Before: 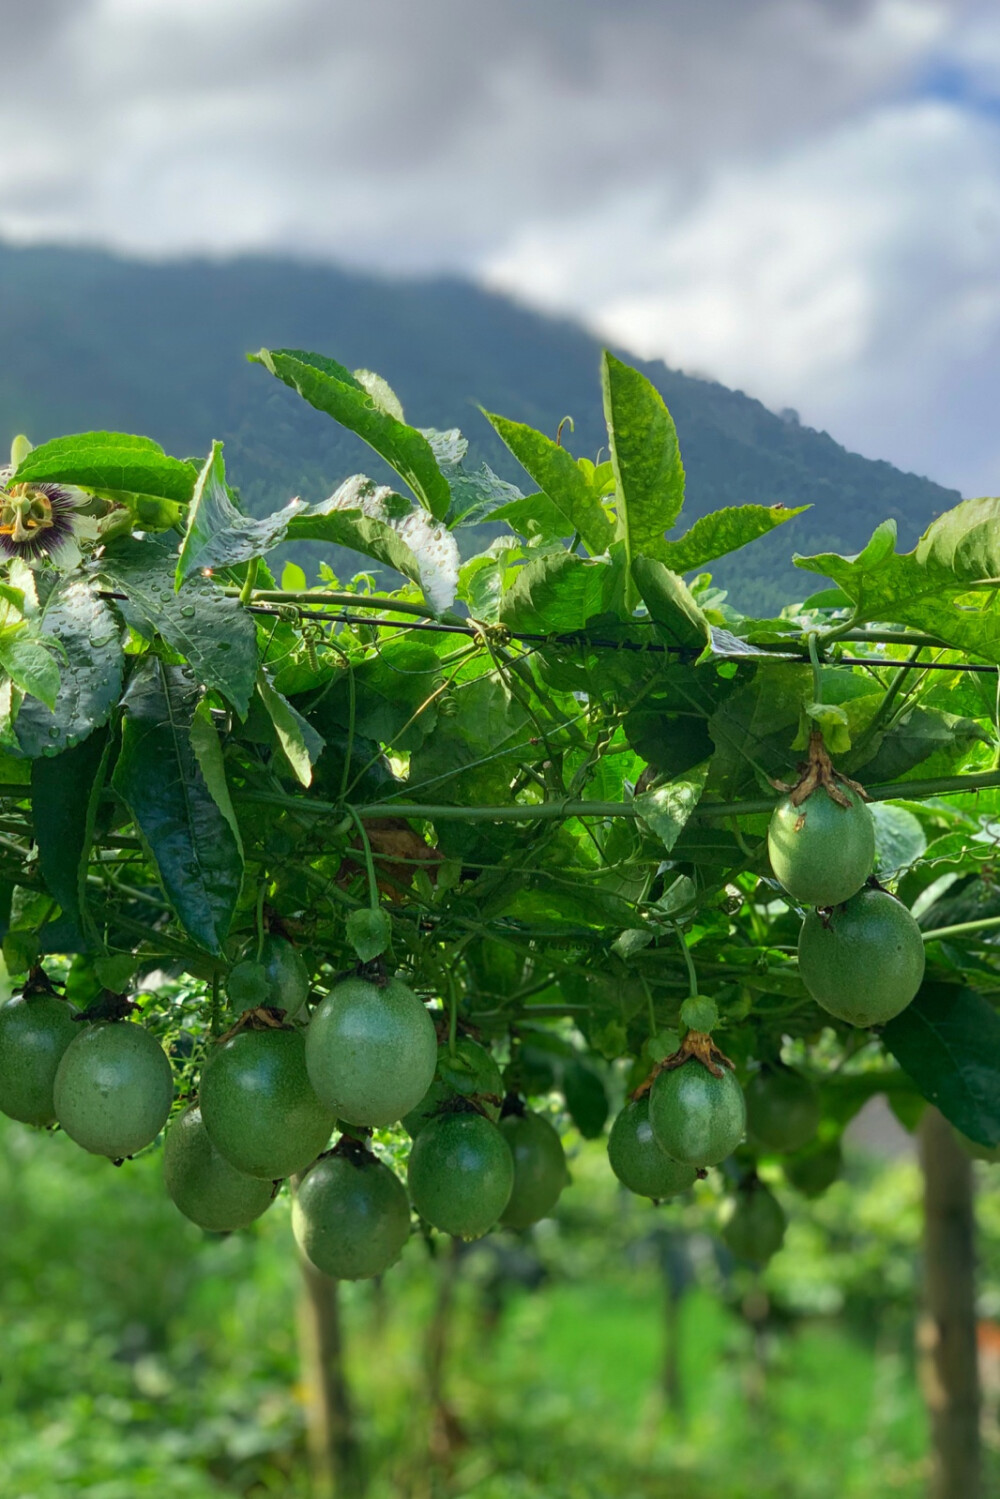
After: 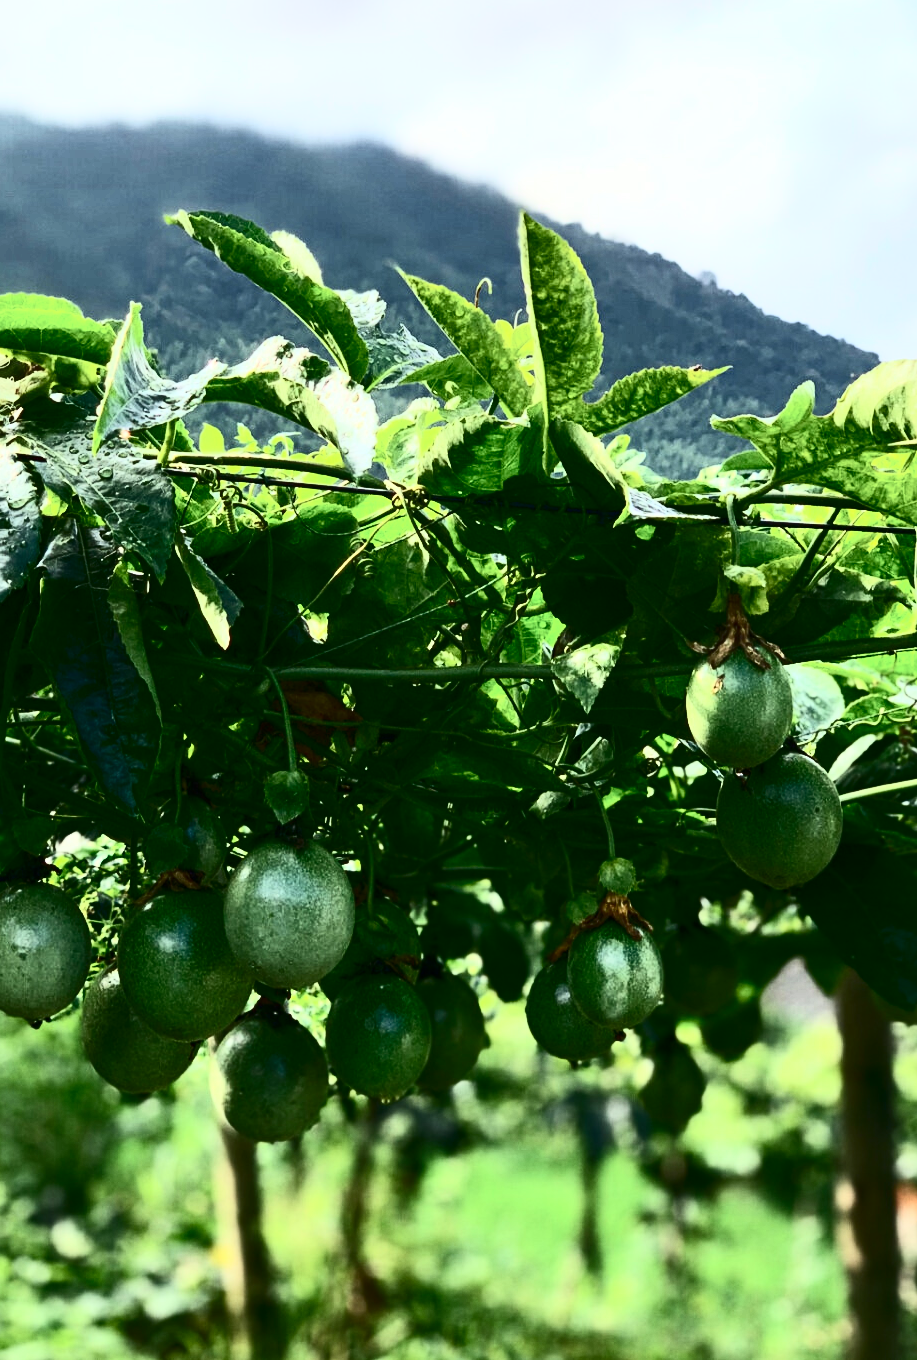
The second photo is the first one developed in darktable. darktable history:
crop and rotate: left 8.266%, top 9.215%
contrast brightness saturation: contrast 0.927, brightness 0.203
